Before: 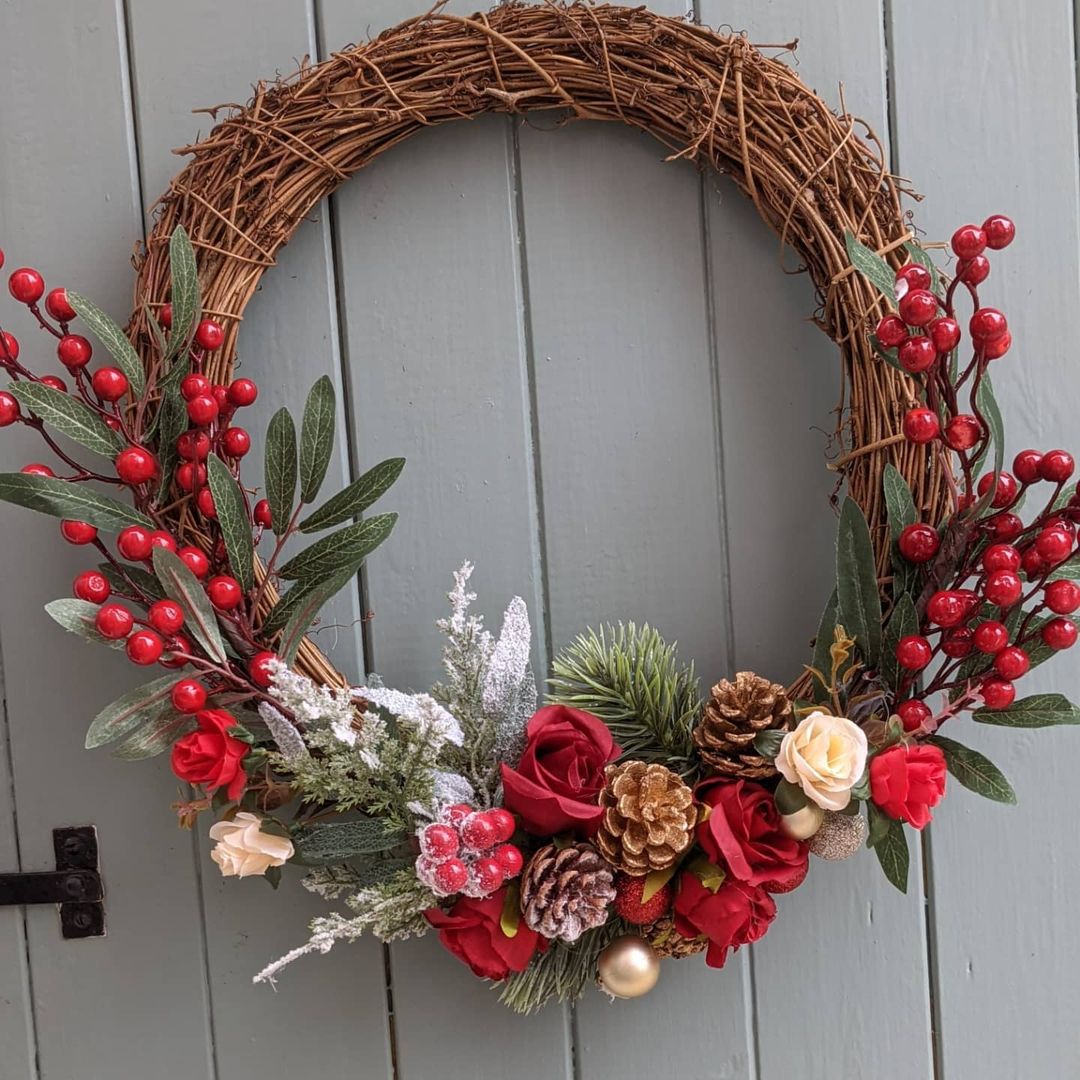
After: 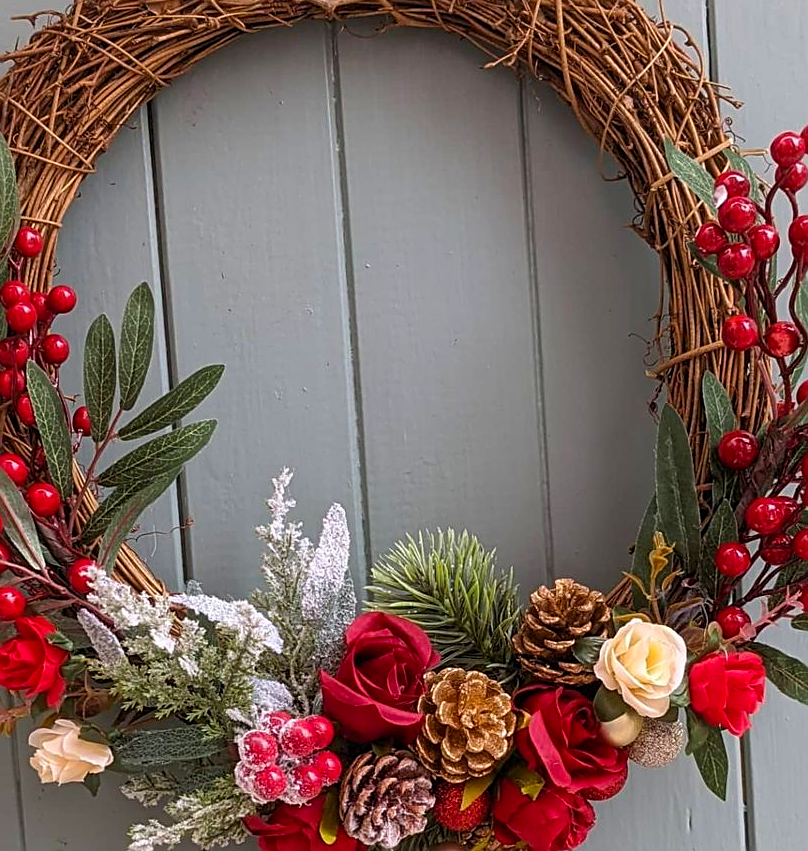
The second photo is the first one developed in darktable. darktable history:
color balance rgb: perceptual saturation grading › global saturation 20%, global vibrance 20%
sharpen: on, module defaults
crop: left 16.768%, top 8.653%, right 8.362%, bottom 12.485%
